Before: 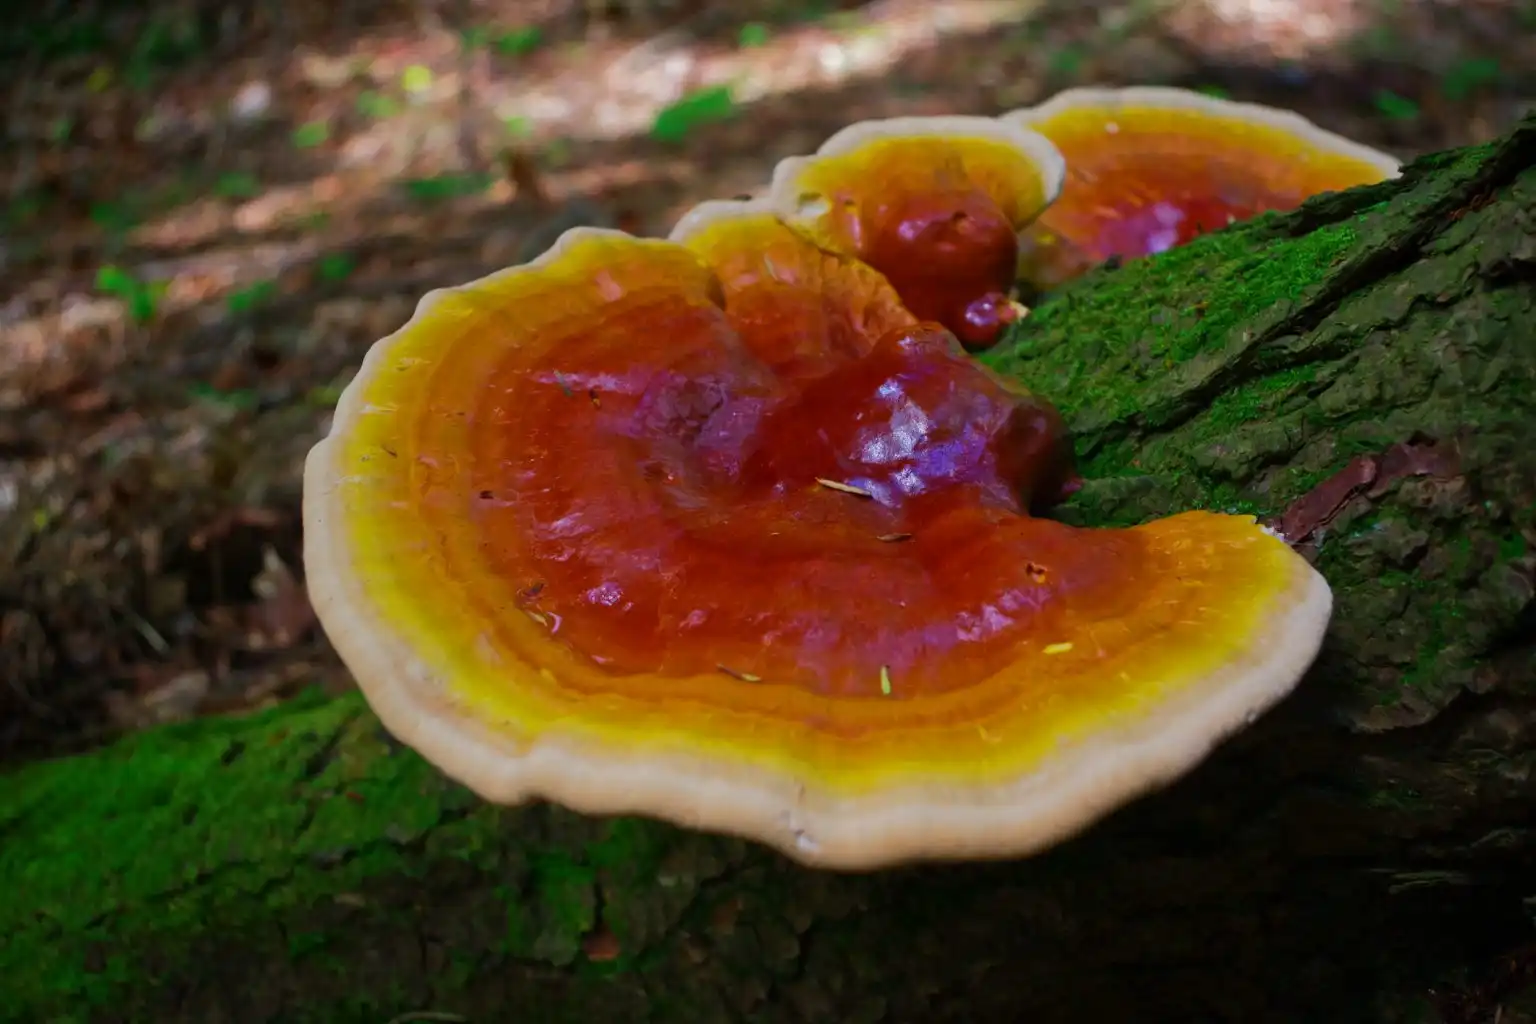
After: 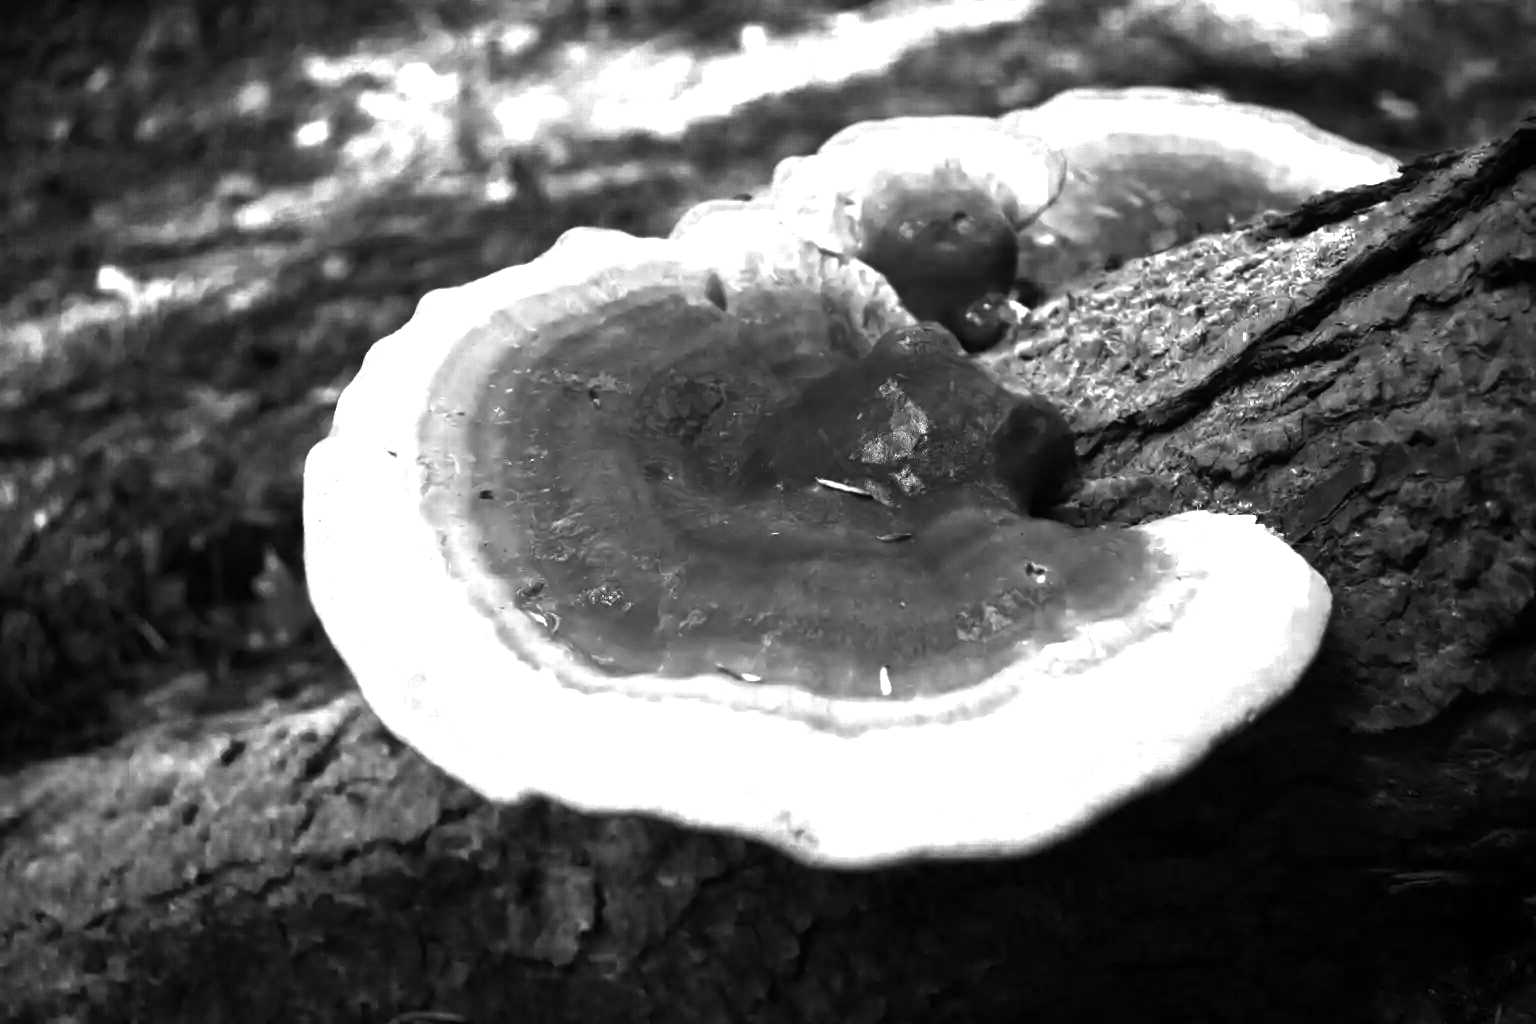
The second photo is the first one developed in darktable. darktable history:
color zones: curves: ch0 [(0, 0.554) (0.146, 0.662) (0.293, 0.86) (0.503, 0.774) (0.637, 0.106) (0.74, 0.072) (0.866, 0.488) (0.998, 0.569)]; ch1 [(0, 0) (0.143, 0) (0.286, 0) (0.429, 0) (0.571, 0) (0.714, 0) (0.857, 0)]
color balance rgb: shadows lift › luminance -40.968%, shadows lift › chroma 13.971%, shadows lift › hue 259.79°, linear chroma grading › global chroma 14.949%, perceptual saturation grading › global saturation 30.48%, perceptual brilliance grading › global brilliance 12.336%, perceptual brilliance grading › highlights 14.963%, global vibrance 20%
